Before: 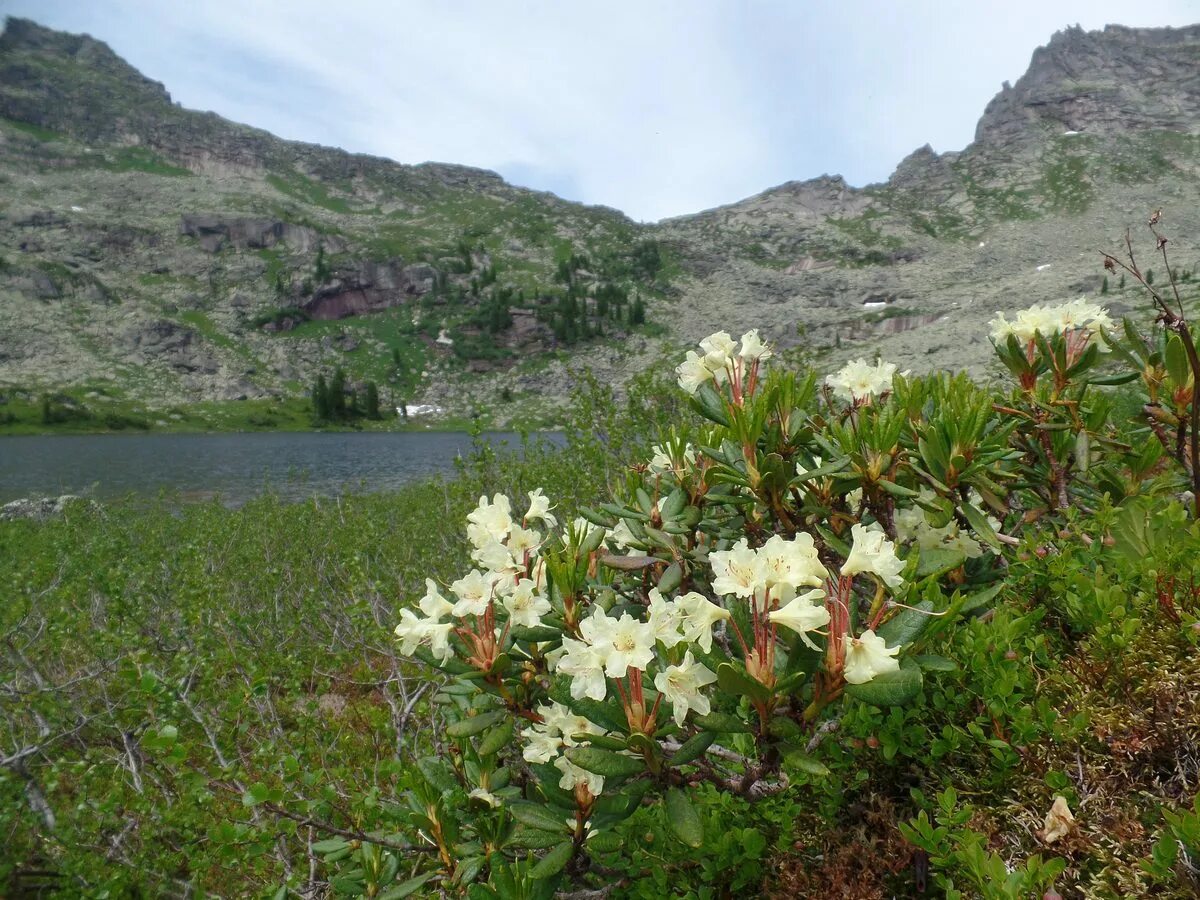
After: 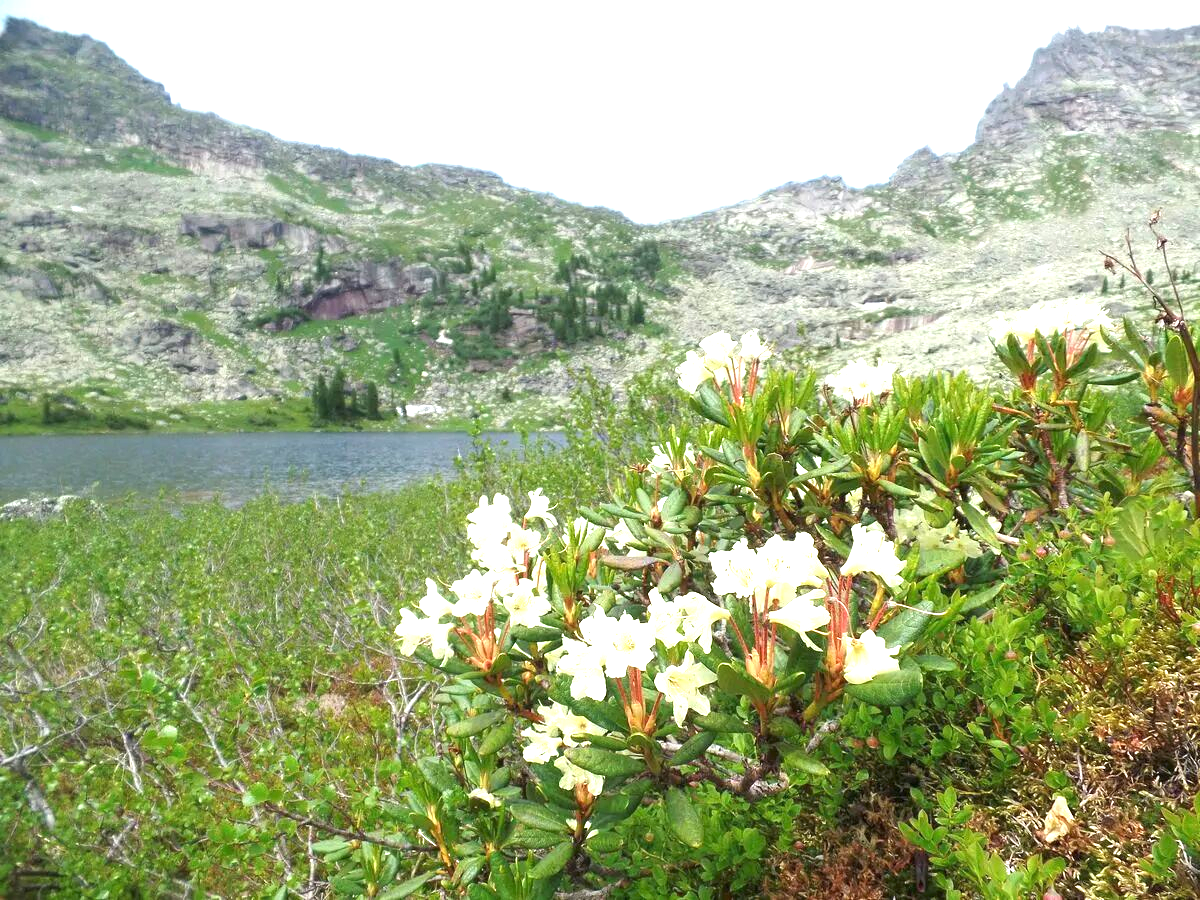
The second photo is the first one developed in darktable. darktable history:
exposure: black level correction 0, exposure 1.535 EV, compensate highlight preservation false
